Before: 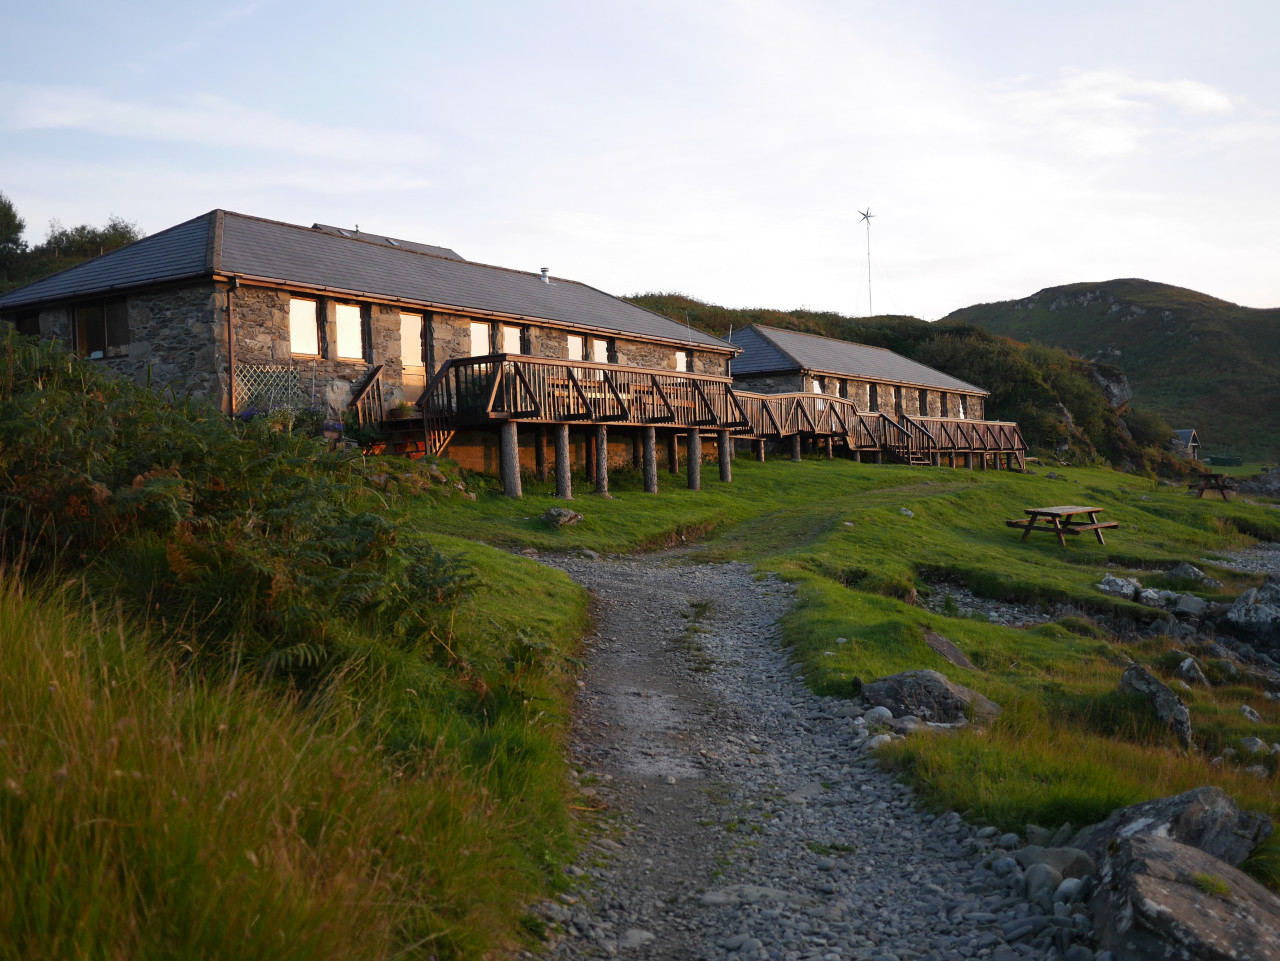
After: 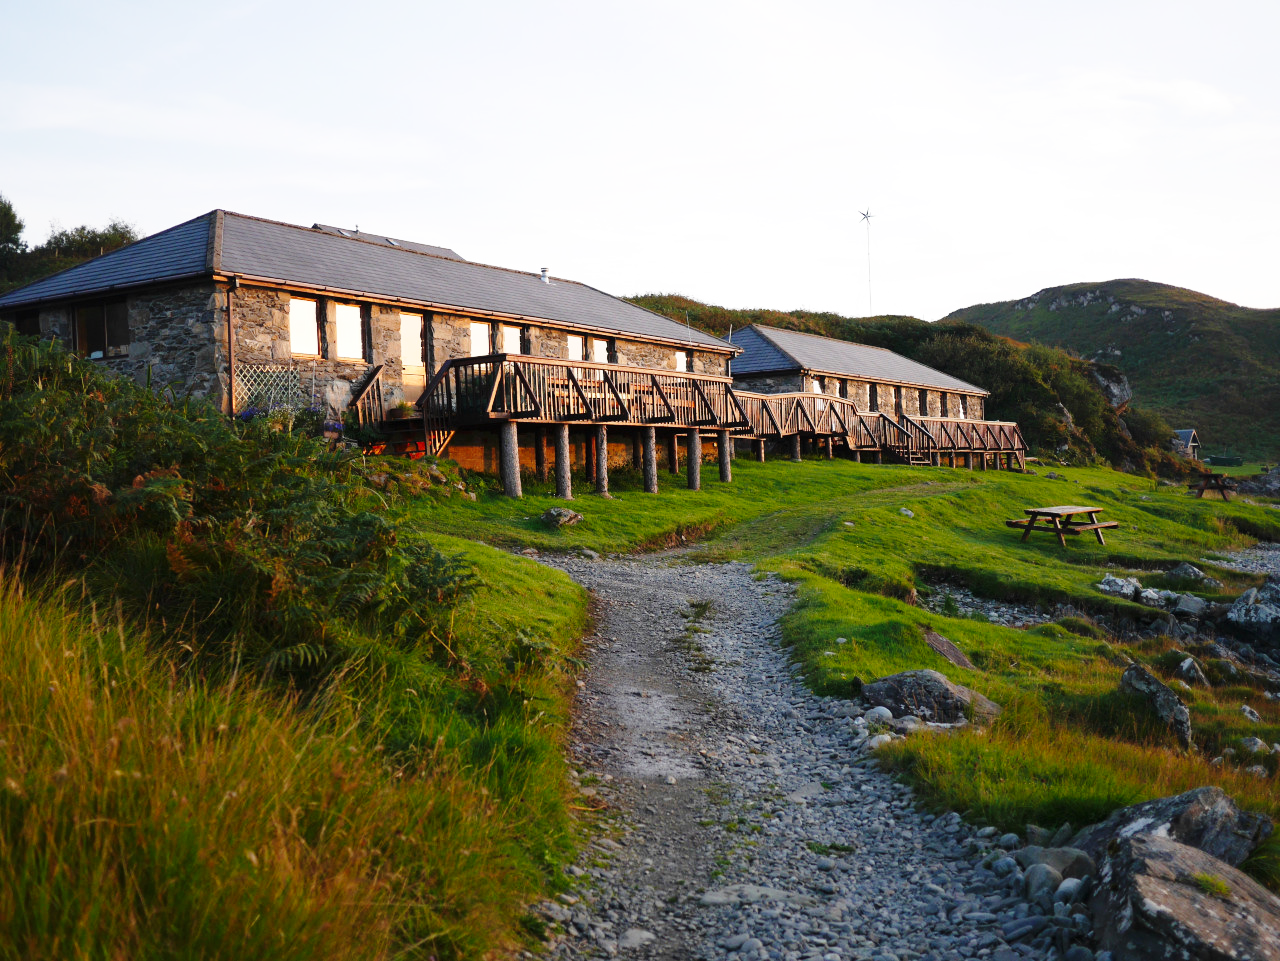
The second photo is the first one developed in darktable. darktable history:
base curve: curves: ch0 [(0, 0) (0.028, 0.03) (0.121, 0.232) (0.46, 0.748) (0.859, 0.968) (1, 1)], preserve colors none
exposure: compensate highlight preservation false
